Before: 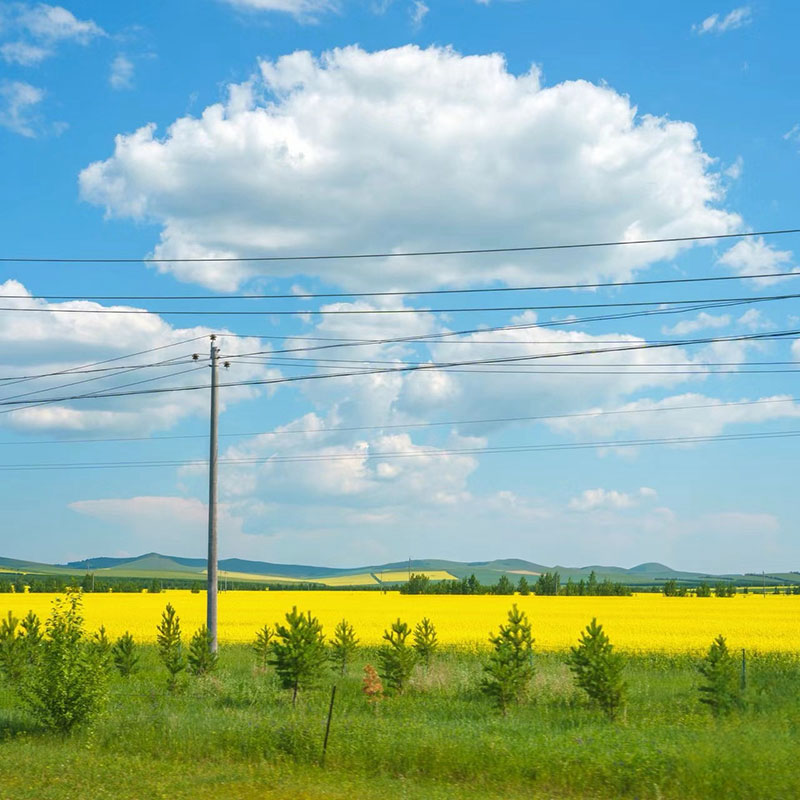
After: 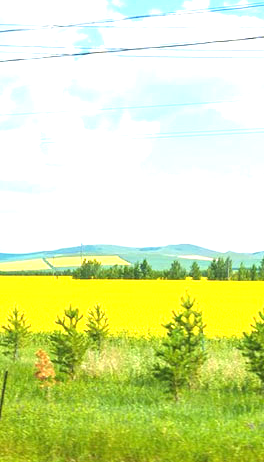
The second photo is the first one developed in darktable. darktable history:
tone equalizer: -8 EV -0.735 EV, -7 EV -0.724 EV, -6 EV -0.625 EV, -5 EV -0.386 EV, -3 EV 0.403 EV, -2 EV 0.6 EV, -1 EV 0.679 EV, +0 EV 0.75 EV, mask exposure compensation -0.485 EV
crop: left 41.065%, top 39.387%, right 25.704%, bottom 2.809%
exposure: black level correction 0, exposure 0.692 EV, compensate exposure bias true, compensate highlight preservation false
